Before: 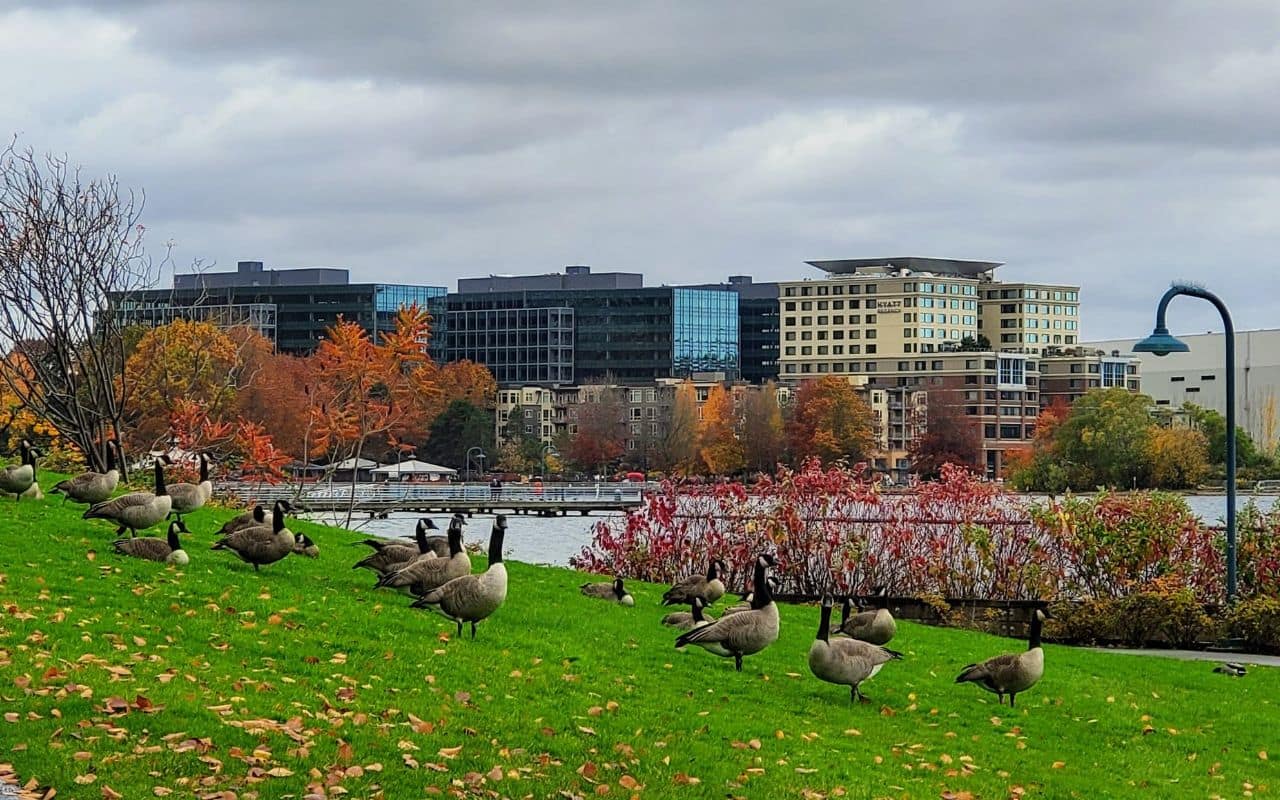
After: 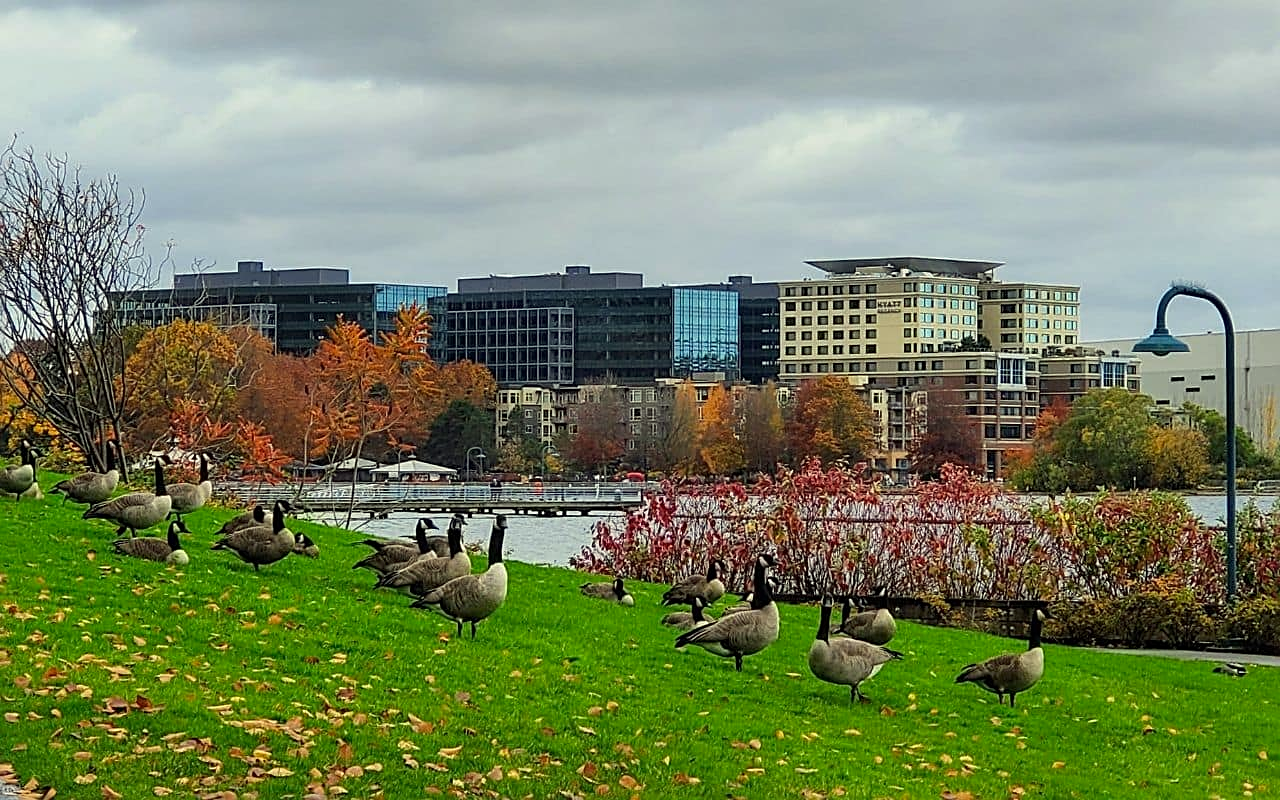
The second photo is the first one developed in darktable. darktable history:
sharpen: on, module defaults
color correction: highlights a* -4.28, highlights b* 6.53
tone curve: color space Lab, linked channels, preserve colors none
